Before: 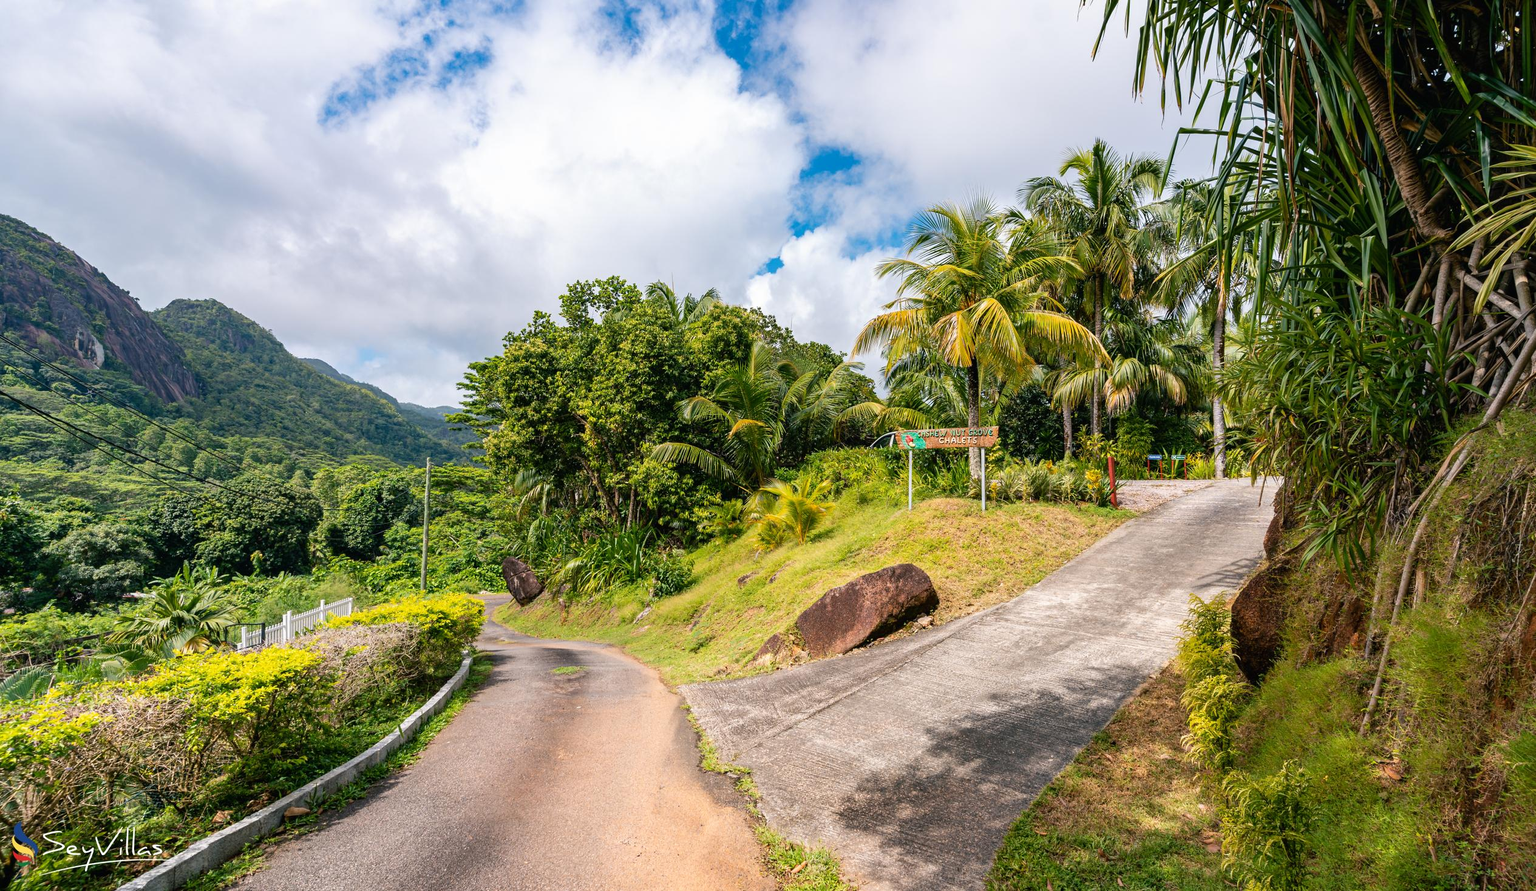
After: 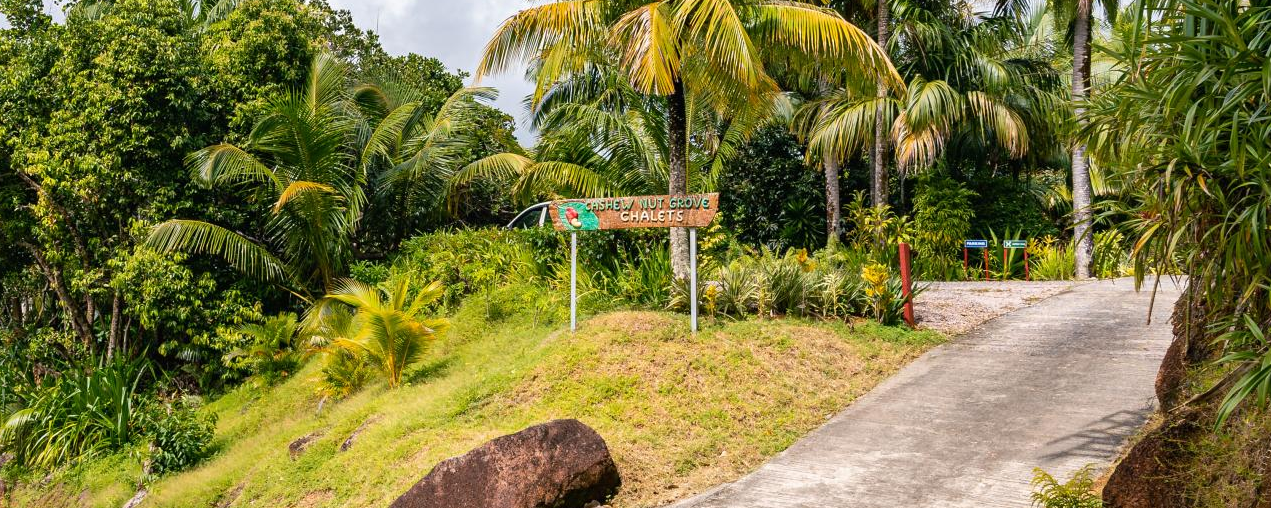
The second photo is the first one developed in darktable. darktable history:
tone equalizer: on, module defaults
crop: left 36.607%, top 34.735%, right 13.146%, bottom 30.611%
